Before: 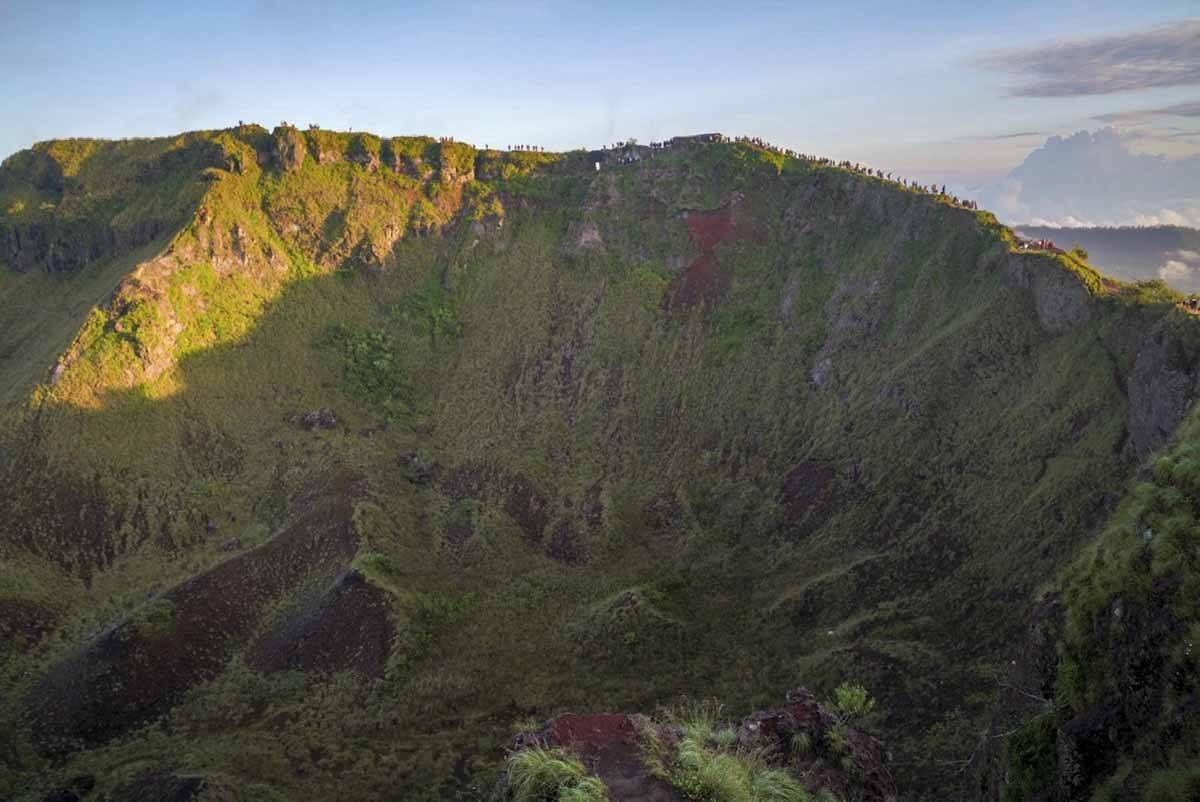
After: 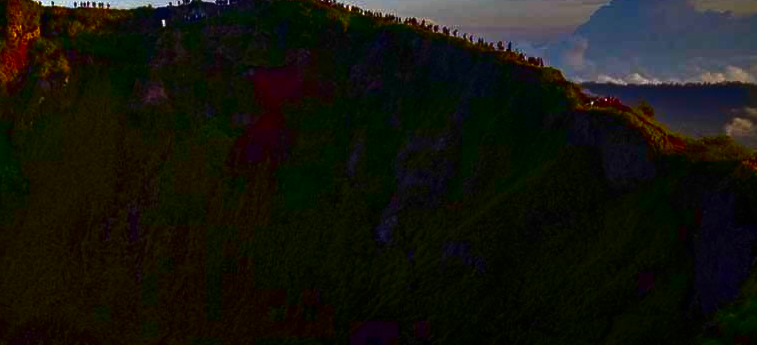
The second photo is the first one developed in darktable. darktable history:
contrast brightness saturation: brightness -0.992, saturation 0.99
crop: left 36.244%, top 17.909%, right 0.612%, bottom 39.023%
